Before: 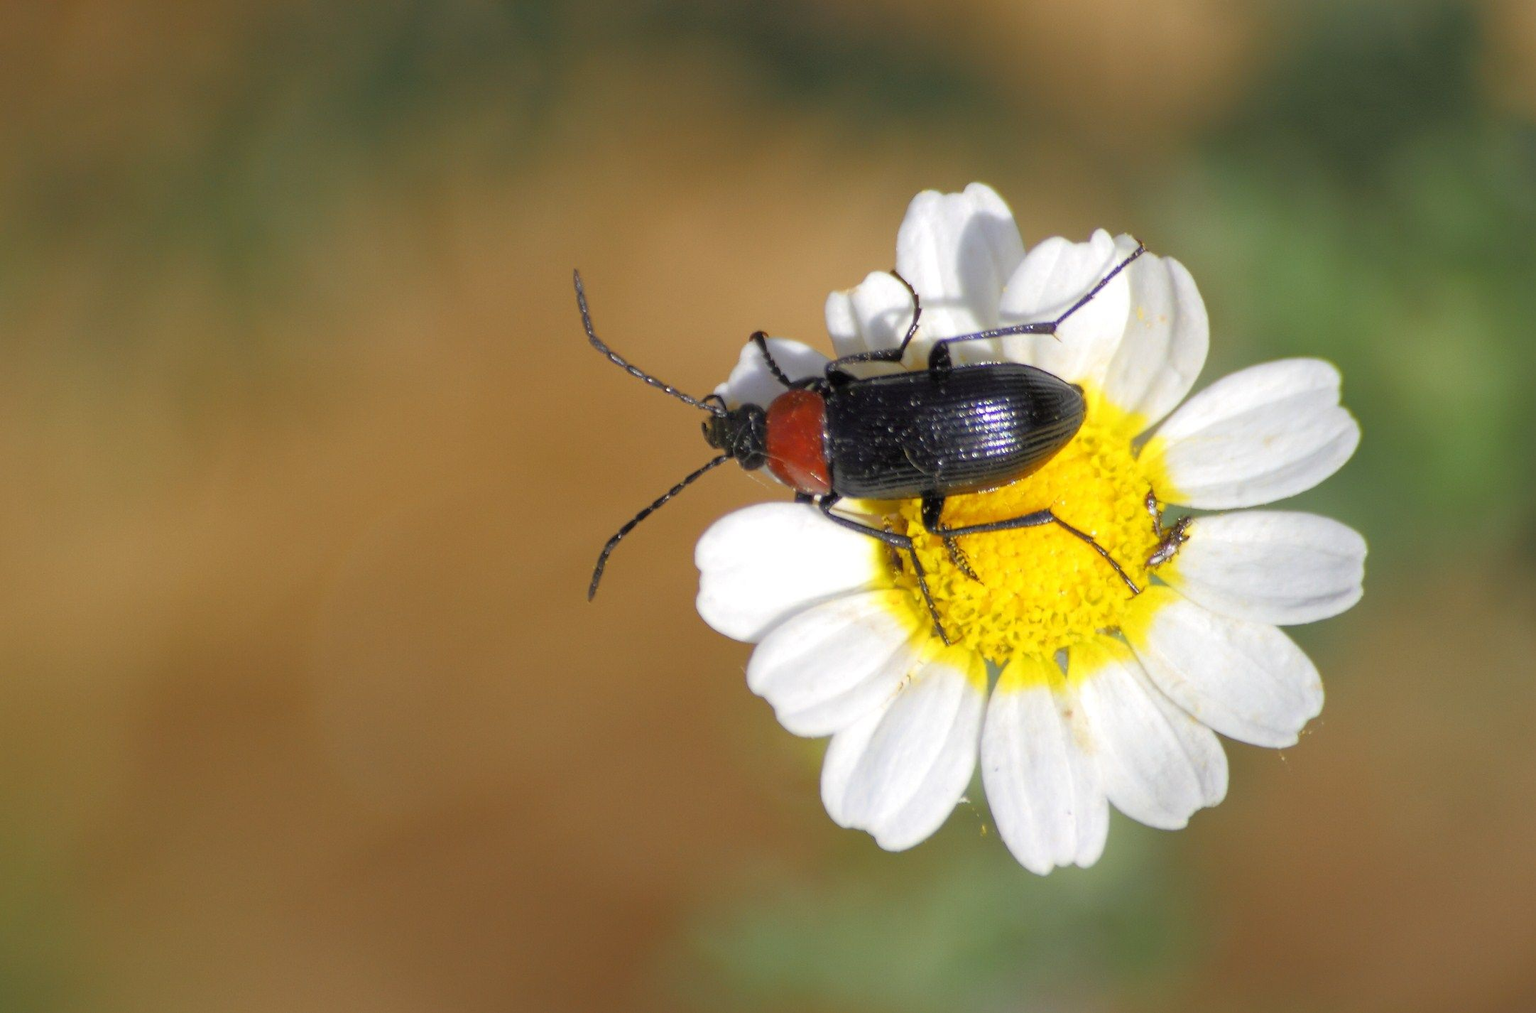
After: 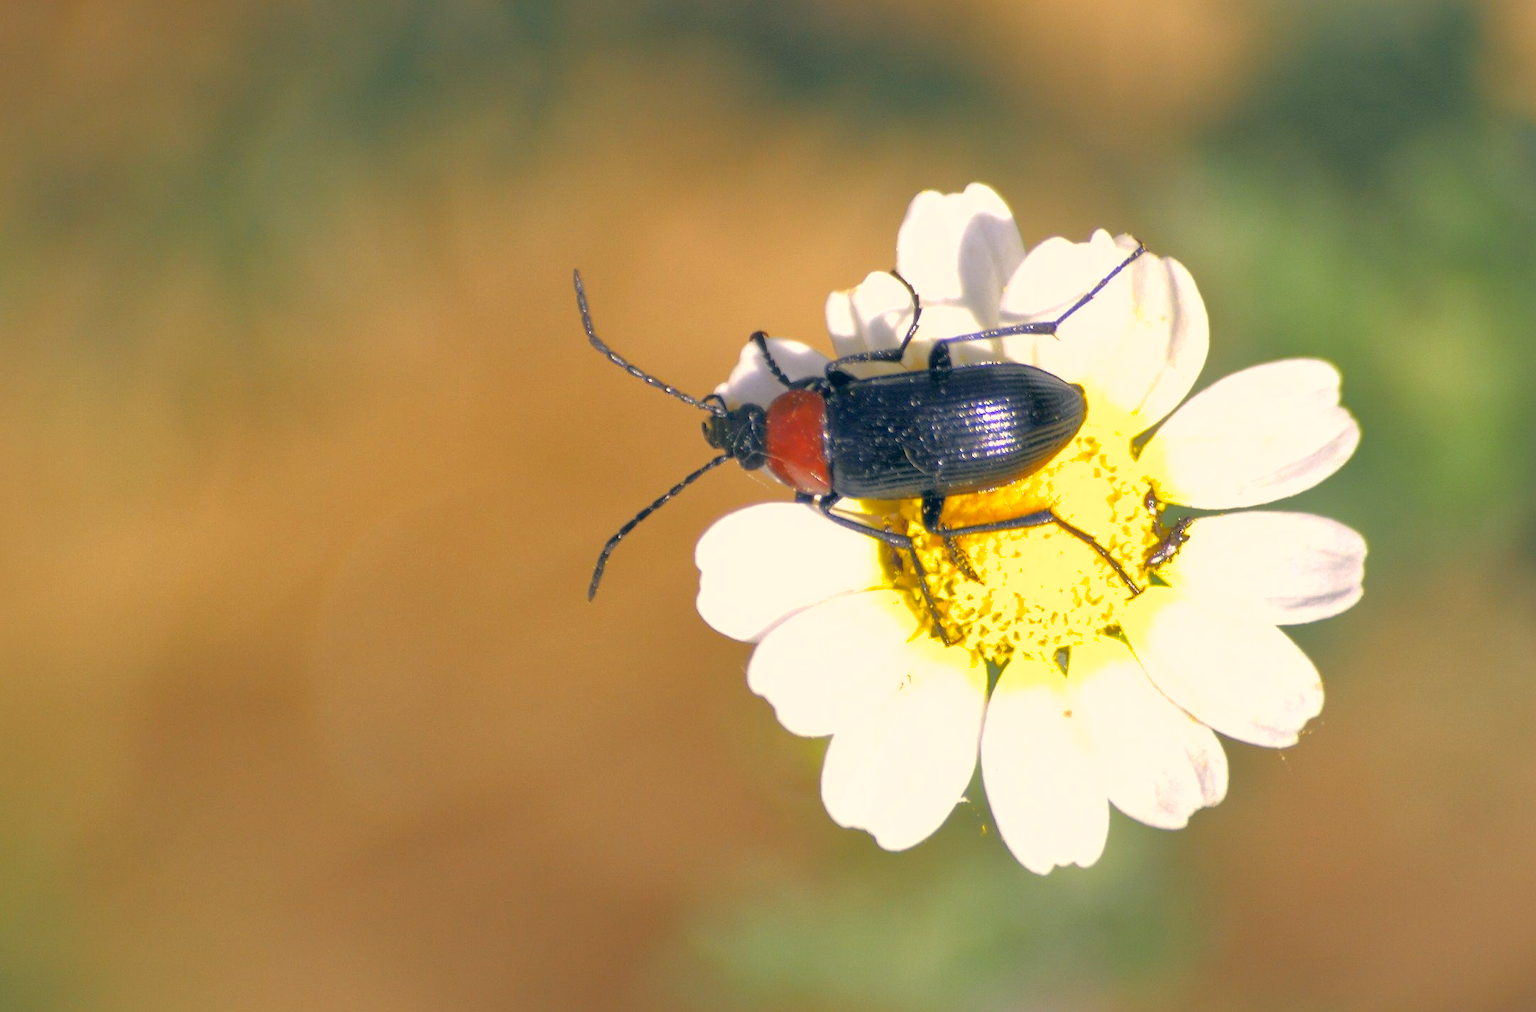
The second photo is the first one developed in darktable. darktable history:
exposure: exposure 0.64 EV, compensate highlight preservation false
color correction: highlights a* 10.32, highlights b* 14.66, shadows a* -9.59, shadows b* -15.02
shadows and highlights: on, module defaults
